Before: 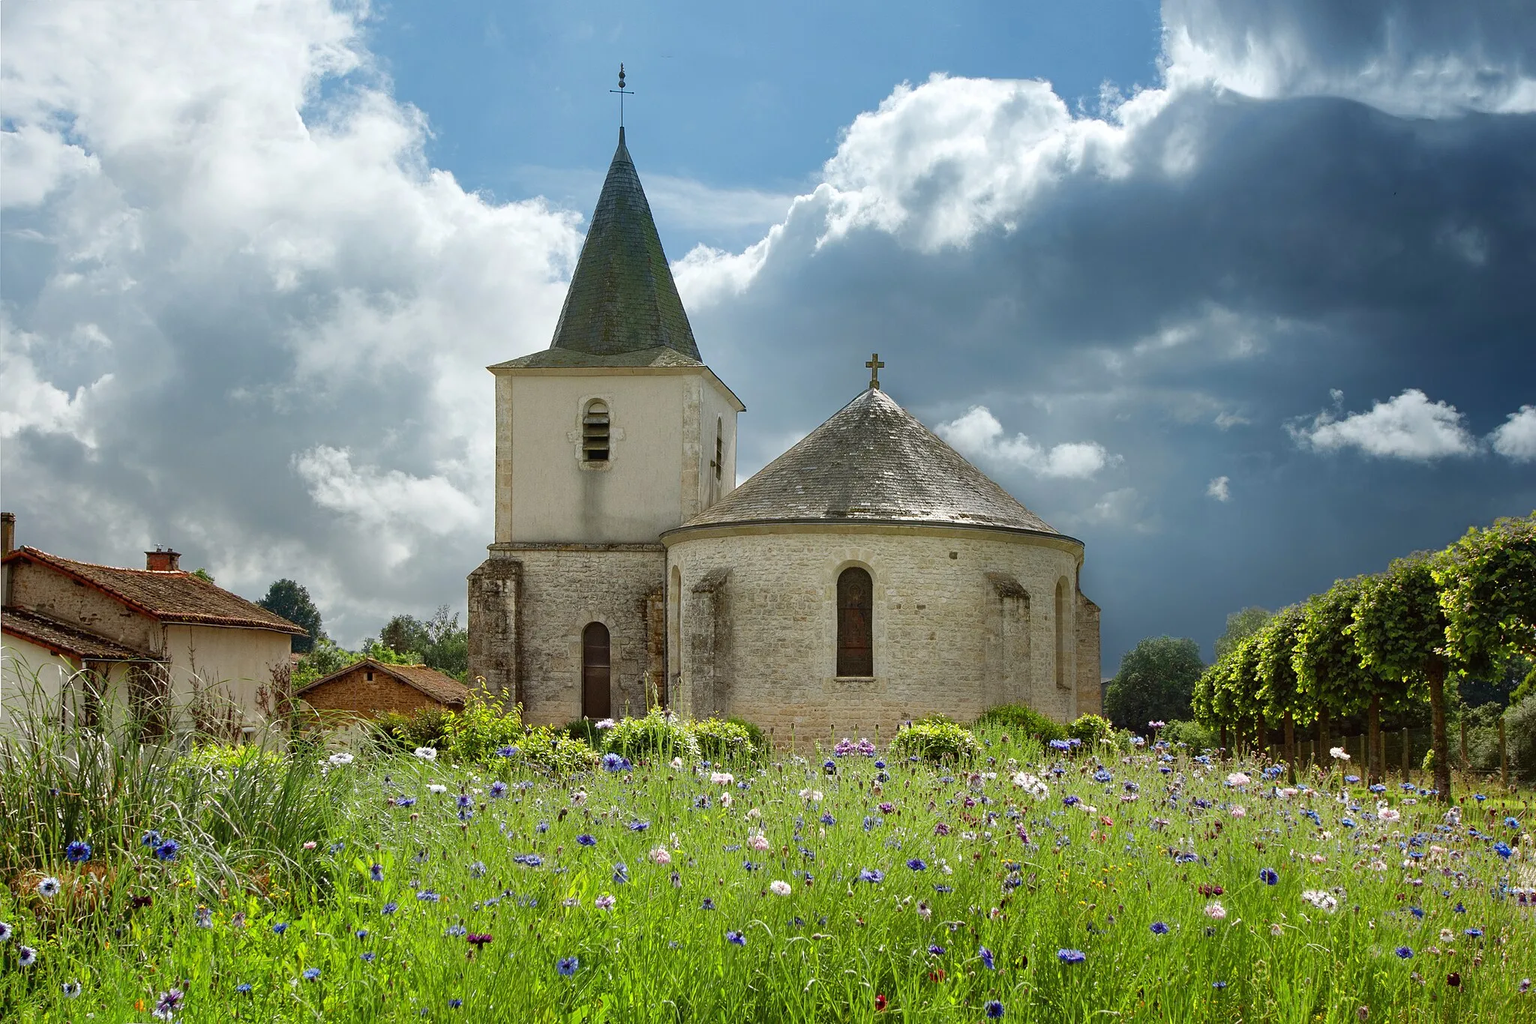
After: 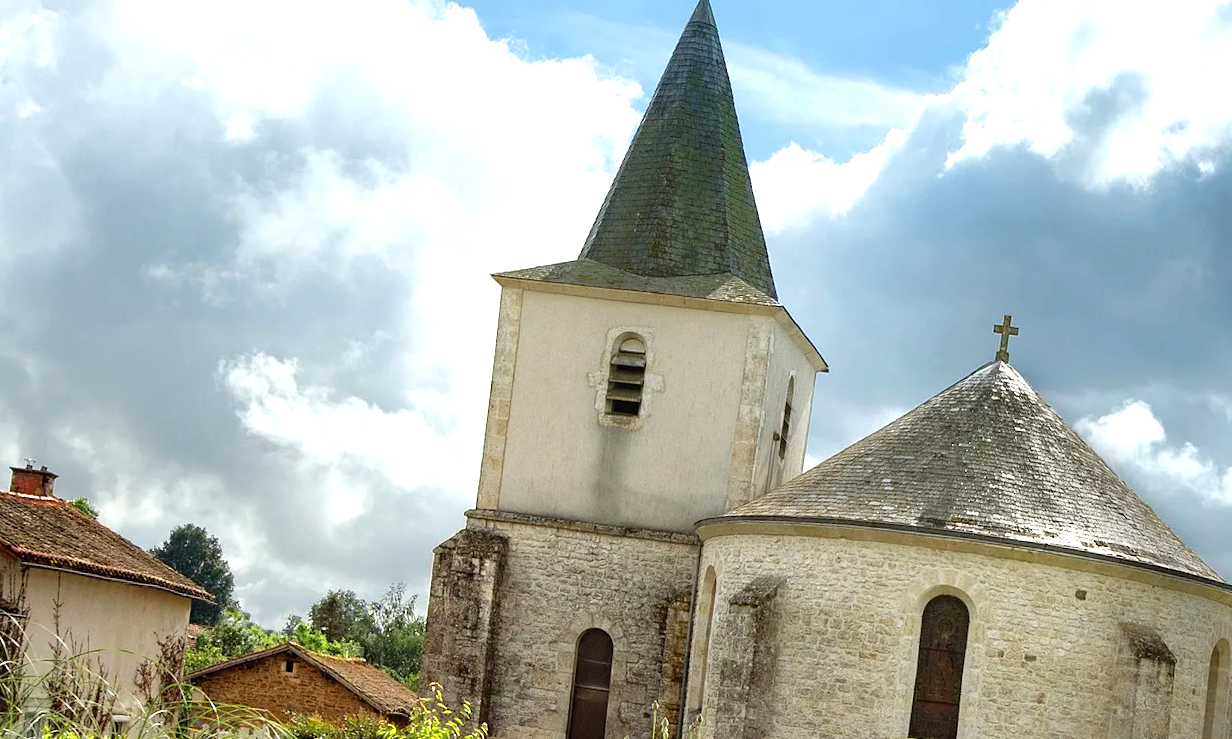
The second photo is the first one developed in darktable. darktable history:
tone equalizer: -8 EV -0.734 EV, -7 EV -0.675 EV, -6 EV -0.586 EV, -5 EV -0.422 EV, -3 EV 0.403 EV, -2 EV 0.6 EV, -1 EV 0.693 EV, +0 EV 0.772 EV
crop and rotate: angle -6.55°, left 2.185%, top 6.64%, right 27.757%, bottom 30.335%
